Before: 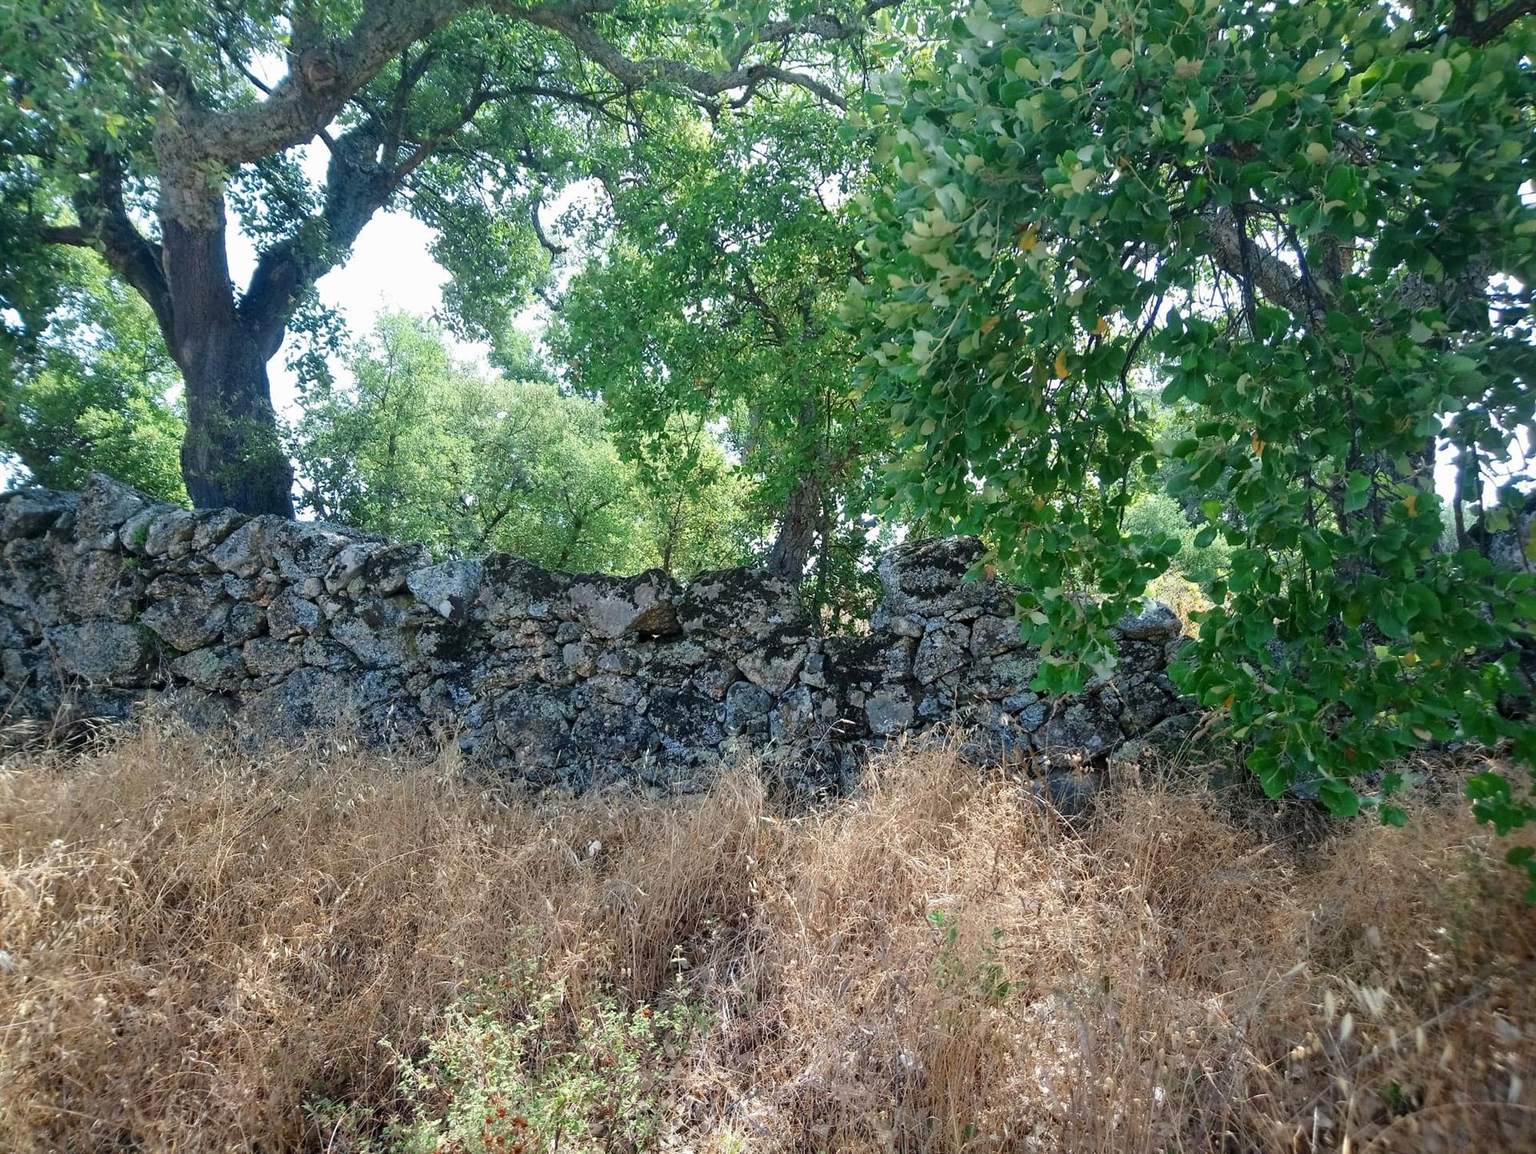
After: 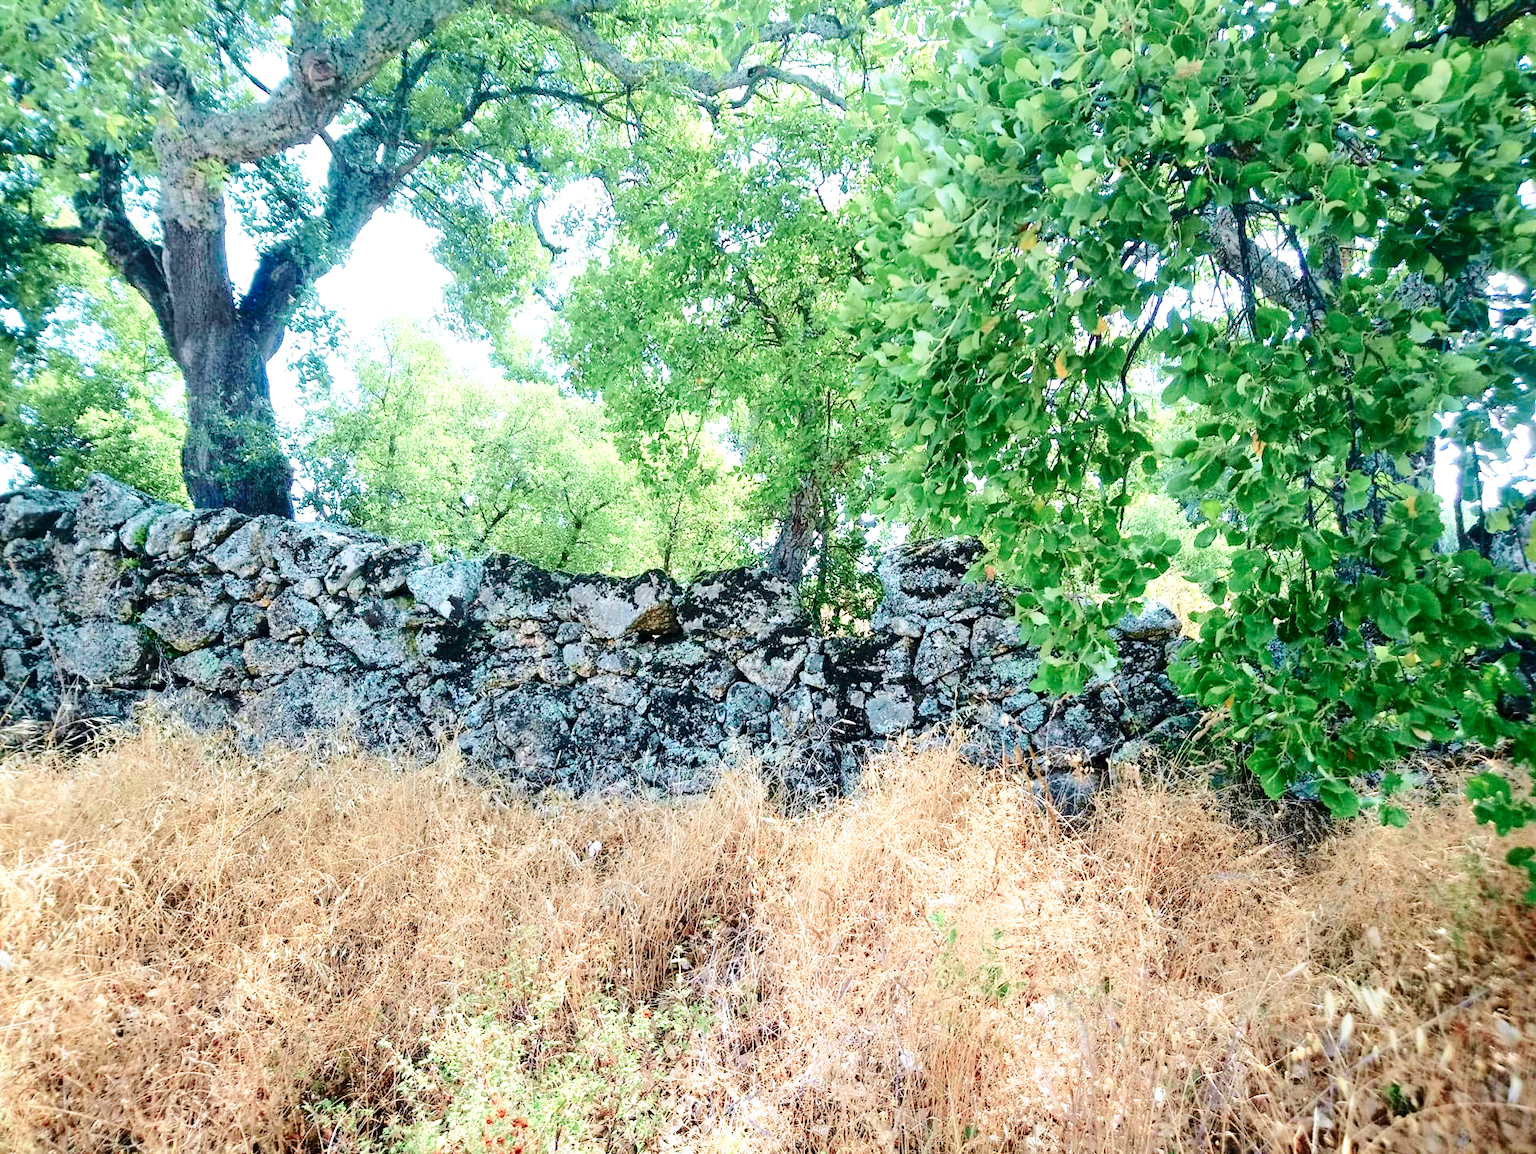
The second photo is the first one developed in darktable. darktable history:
base curve: curves: ch0 [(0, 0) (0.028, 0.03) (0.121, 0.232) (0.46, 0.748) (0.859, 0.968) (1, 1)], preserve colors none
exposure: exposure 0.485 EV, compensate highlight preservation false
tone curve: curves: ch0 [(0, 0) (0.033, 0.016) (0.171, 0.127) (0.33, 0.331) (0.432, 0.475) (0.601, 0.665) (0.843, 0.876) (1, 1)]; ch1 [(0, 0) (0.339, 0.349) (0.445, 0.42) (0.476, 0.47) (0.501, 0.499) (0.516, 0.525) (0.548, 0.563) (0.584, 0.633) (0.728, 0.746) (1, 1)]; ch2 [(0, 0) (0.327, 0.324) (0.417, 0.44) (0.46, 0.453) (0.502, 0.498) (0.517, 0.524) (0.53, 0.554) (0.579, 0.599) (0.745, 0.704) (1, 1)], color space Lab, independent channels, preserve colors none
